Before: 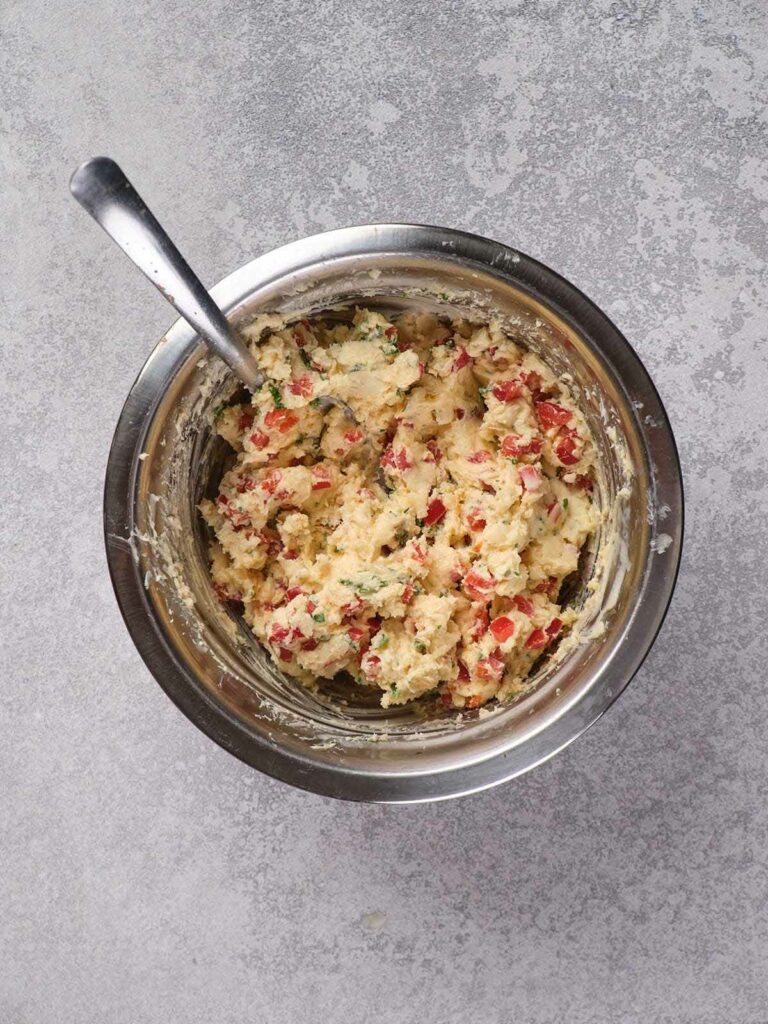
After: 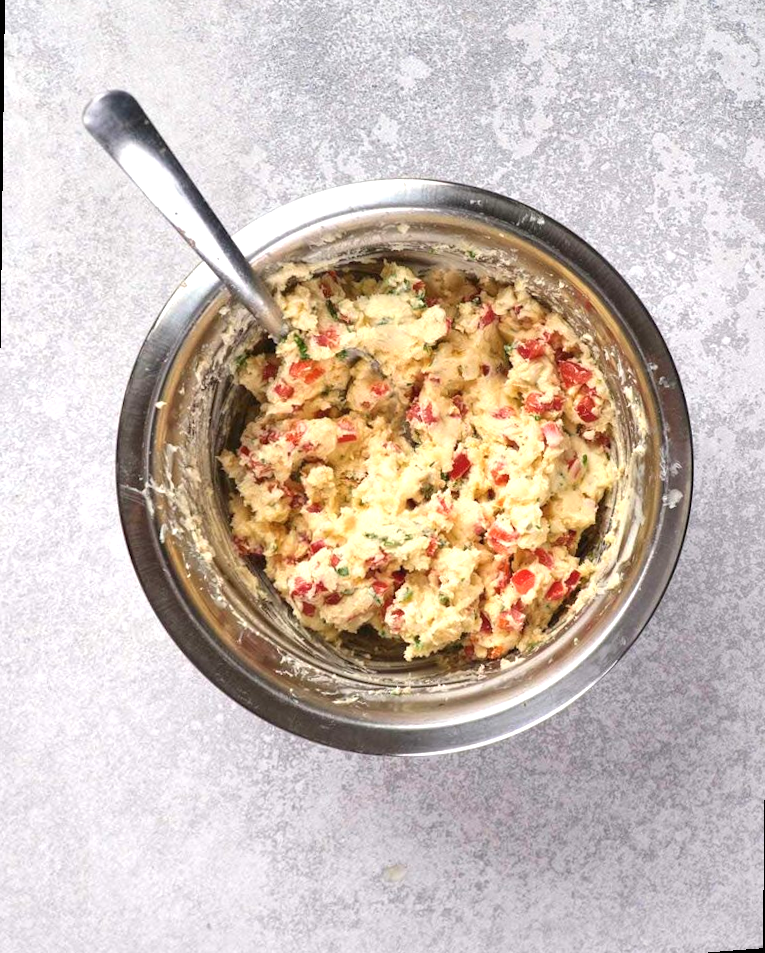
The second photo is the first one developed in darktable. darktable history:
exposure: black level correction 0, exposure 0.7 EV, compensate exposure bias true, compensate highlight preservation false
rotate and perspective: rotation 0.679°, lens shift (horizontal) 0.136, crop left 0.009, crop right 0.991, crop top 0.078, crop bottom 0.95
